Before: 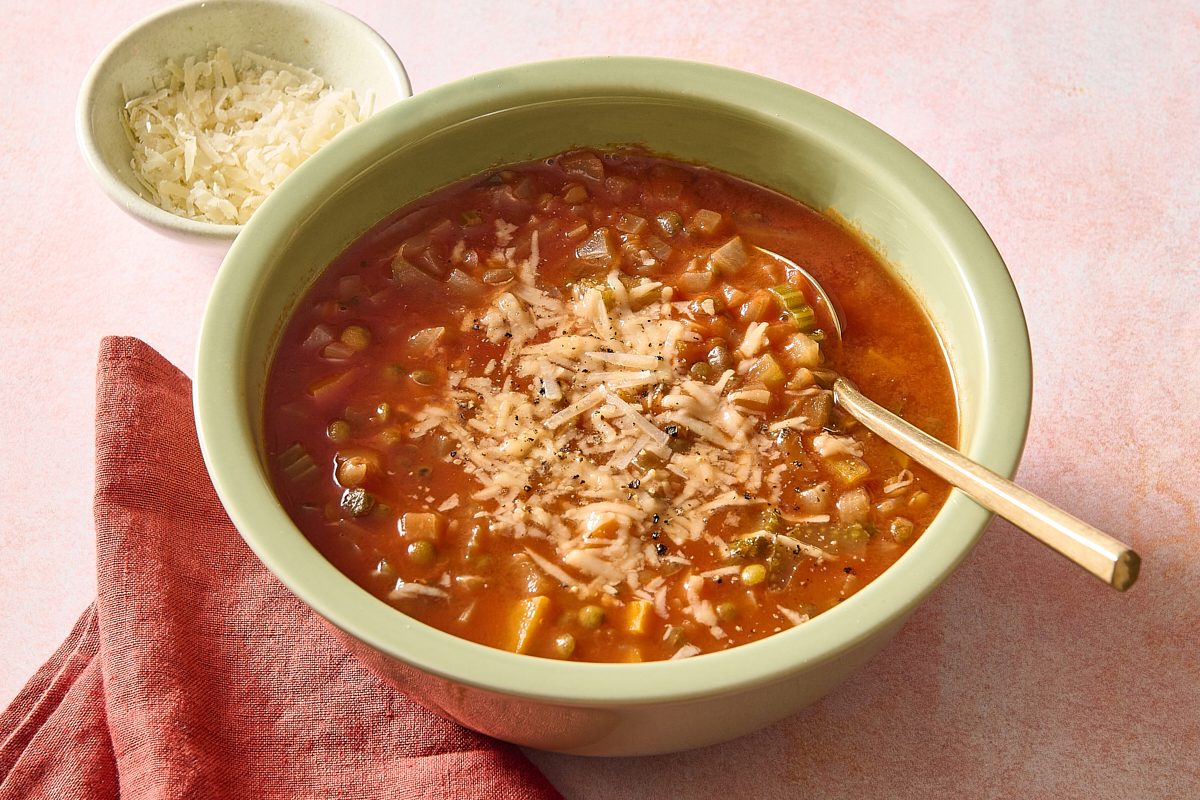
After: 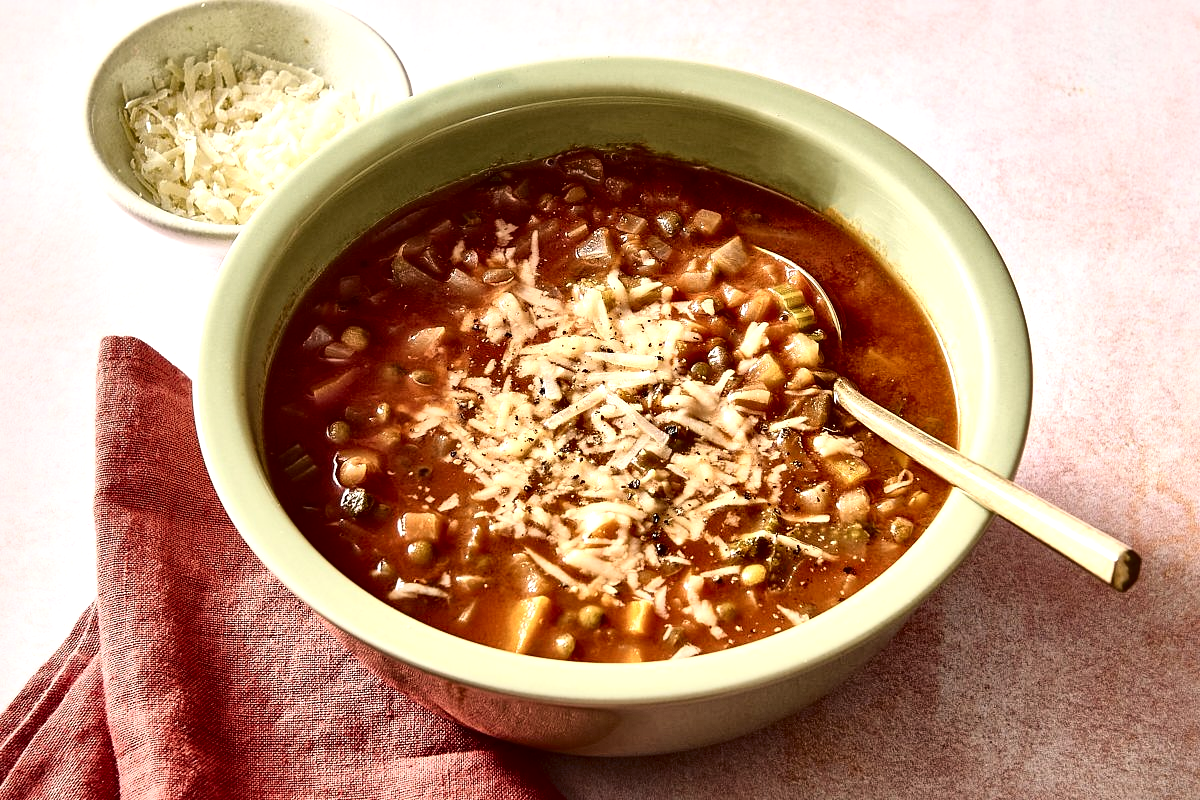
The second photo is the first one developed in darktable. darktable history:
local contrast: mode bilateral grid, contrast 44, coarseness 69, detail 213%, midtone range 0.2
tone curve: curves: ch0 [(0, 0) (0.003, 0.047) (0.011, 0.047) (0.025, 0.049) (0.044, 0.051) (0.069, 0.055) (0.1, 0.066) (0.136, 0.089) (0.177, 0.12) (0.224, 0.155) (0.277, 0.205) (0.335, 0.281) (0.399, 0.37) (0.468, 0.47) (0.543, 0.574) (0.623, 0.687) (0.709, 0.801) (0.801, 0.89) (0.898, 0.963) (1, 1)], color space Lab, independent channels, preserve colors none
